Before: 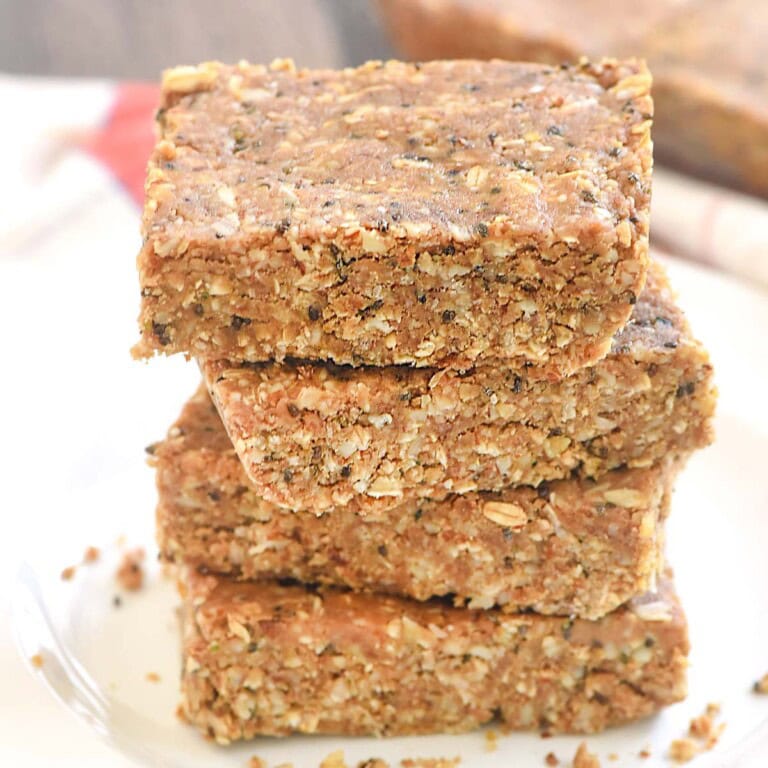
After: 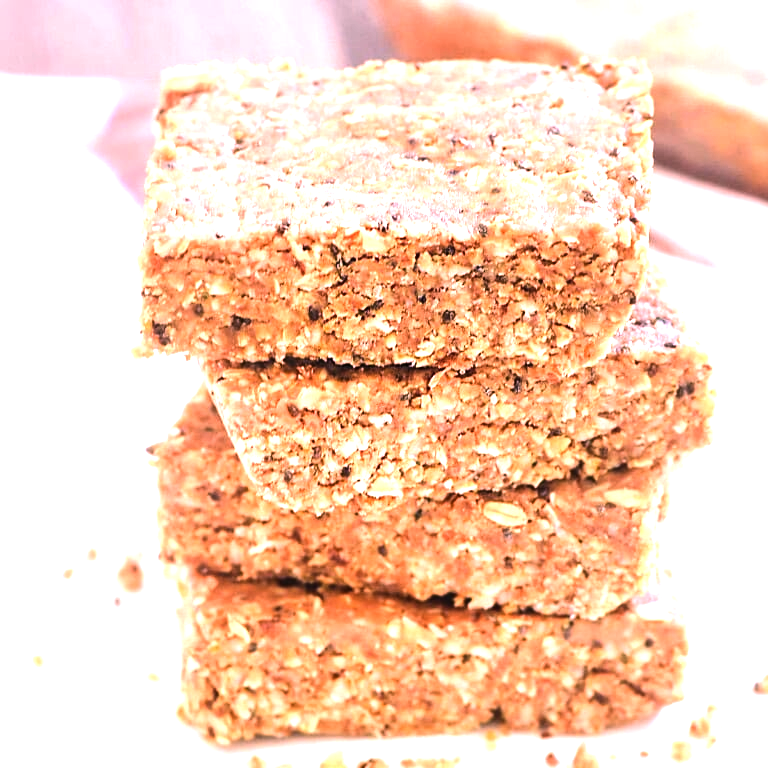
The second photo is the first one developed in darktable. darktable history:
white balance: red 1.188, blue 1.11
tone equalizer: -8 EV -1.08 EV, -7 EV -1.01 EV, -6 EV -0.867 EV, -5 EV -0.578 EV, -3 EV 0.578 EV, -2 EV 0.867 EV, -1 EV 1.01 EV, +0 EV 1.08 EV, edges refinement/feathering 500, mask exposure compensation -1.57 EV, preserve details no
